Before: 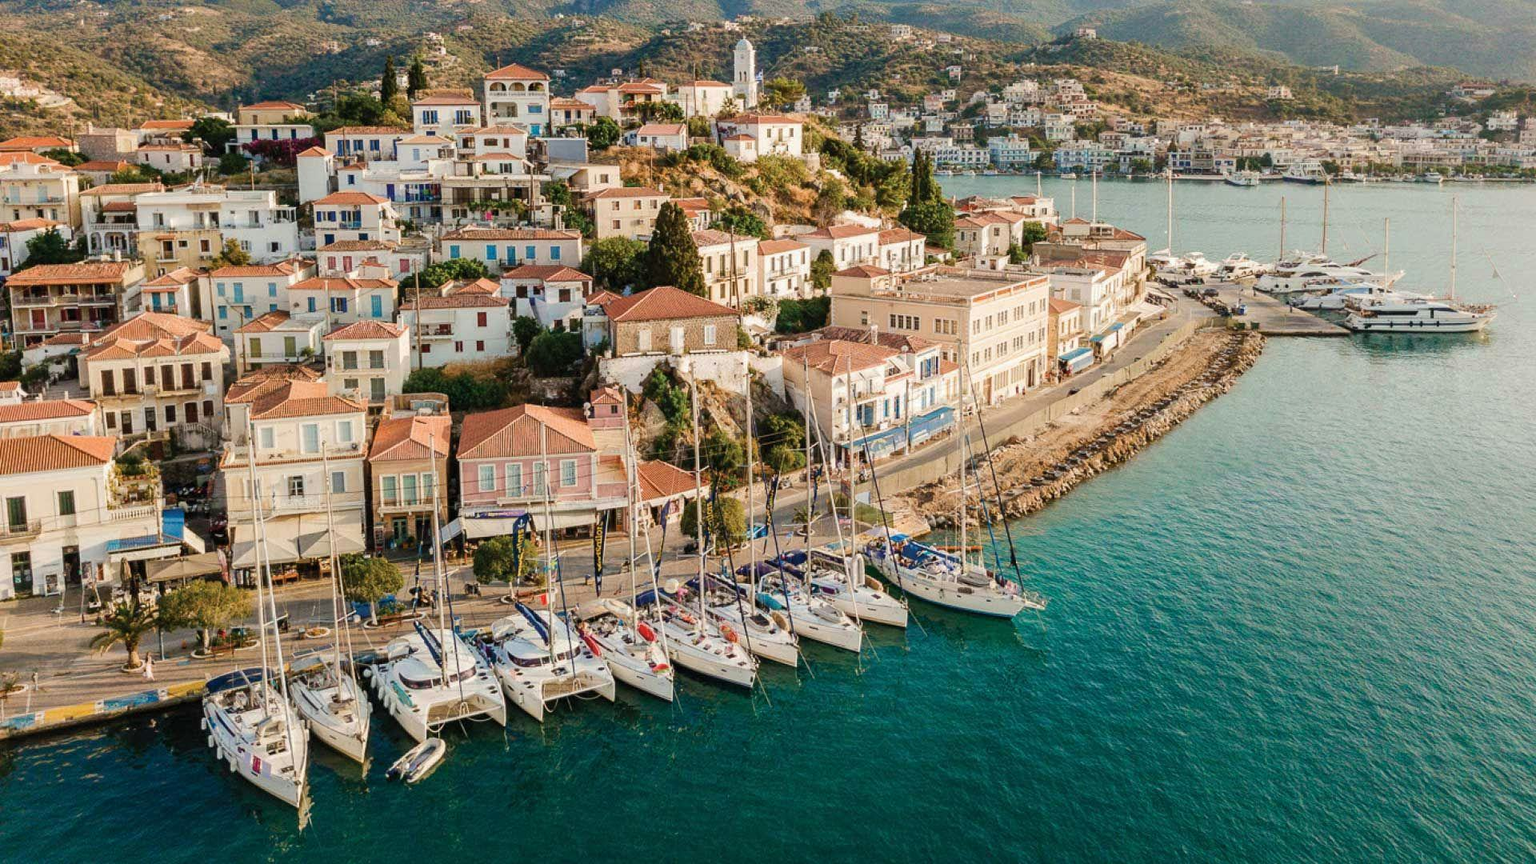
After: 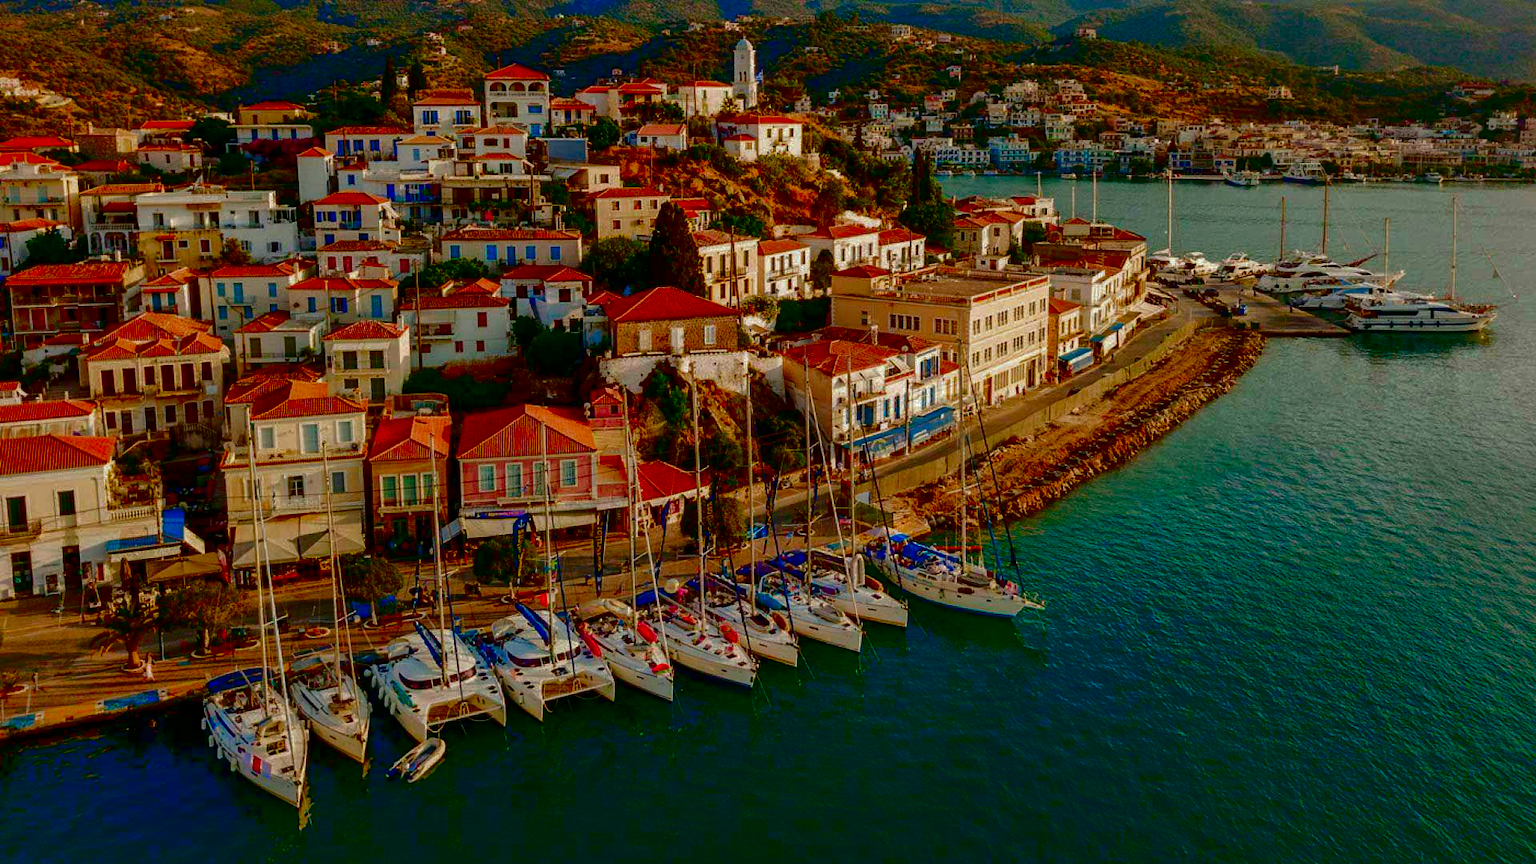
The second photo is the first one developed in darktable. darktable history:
shadows and highlights: on, module defaults
contrast brightness saturation: brightness -1, saturation 1
